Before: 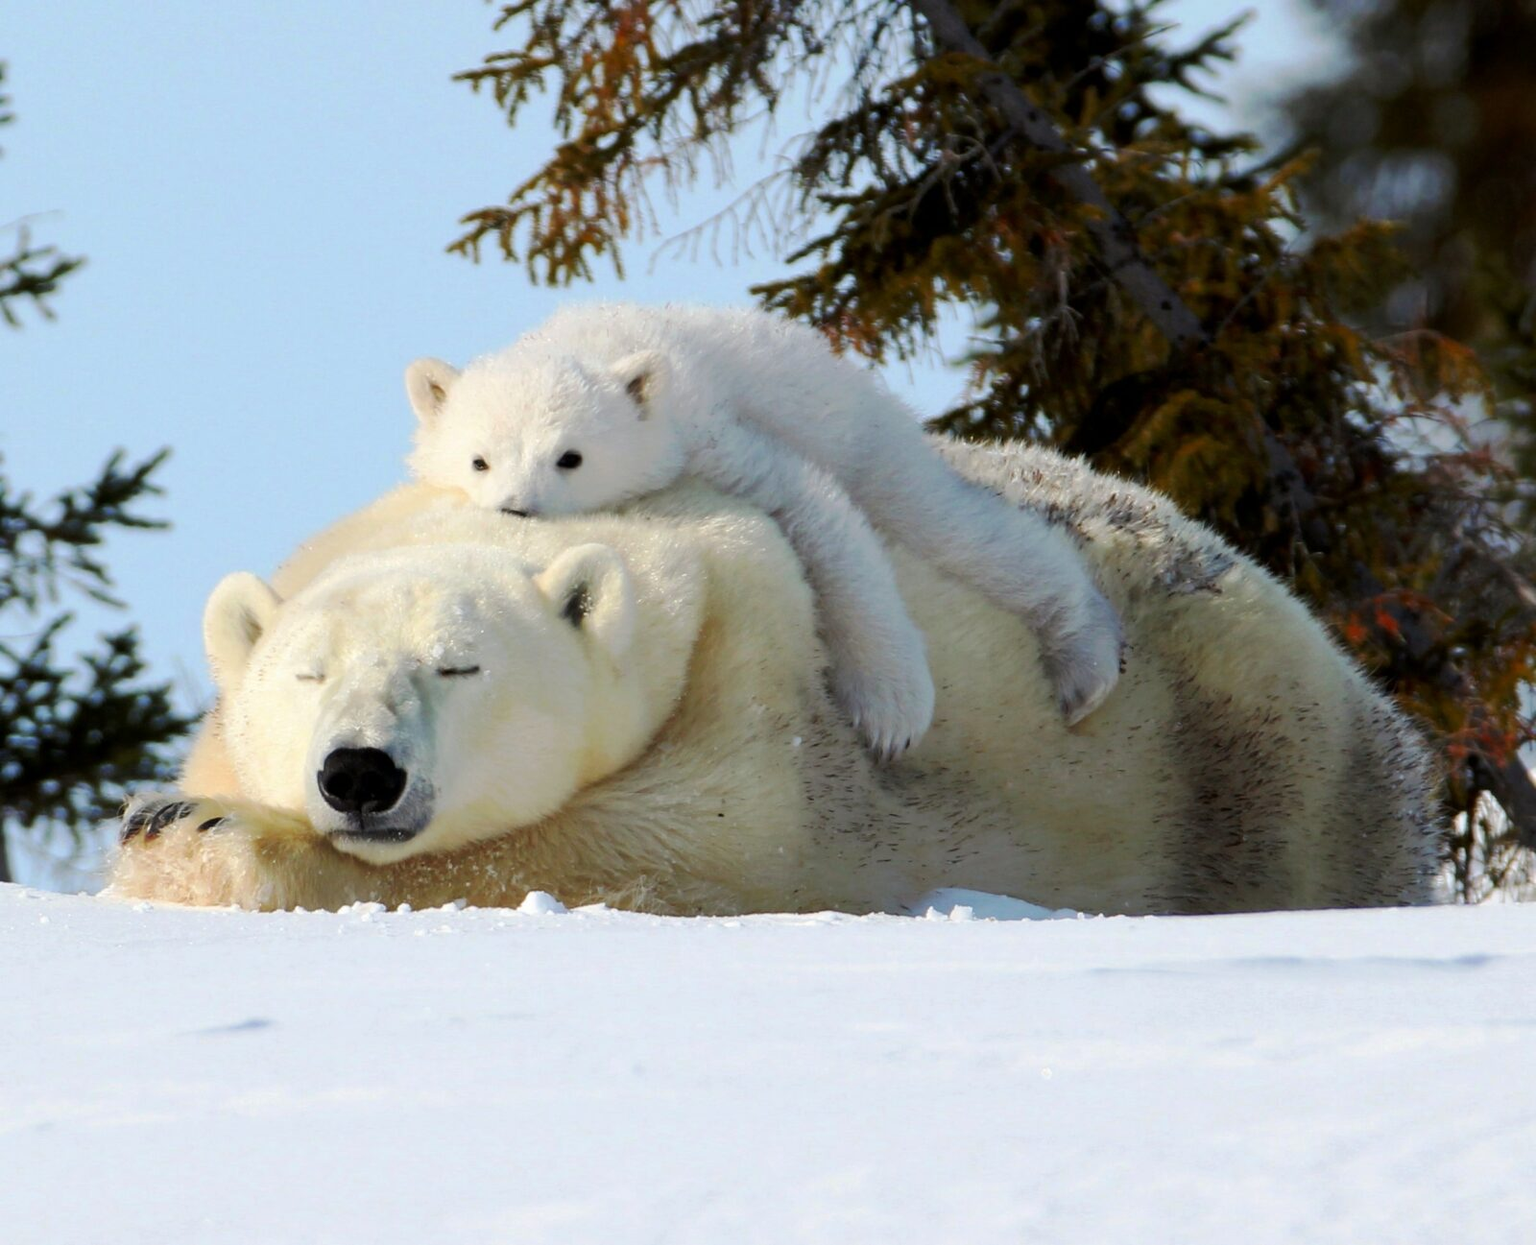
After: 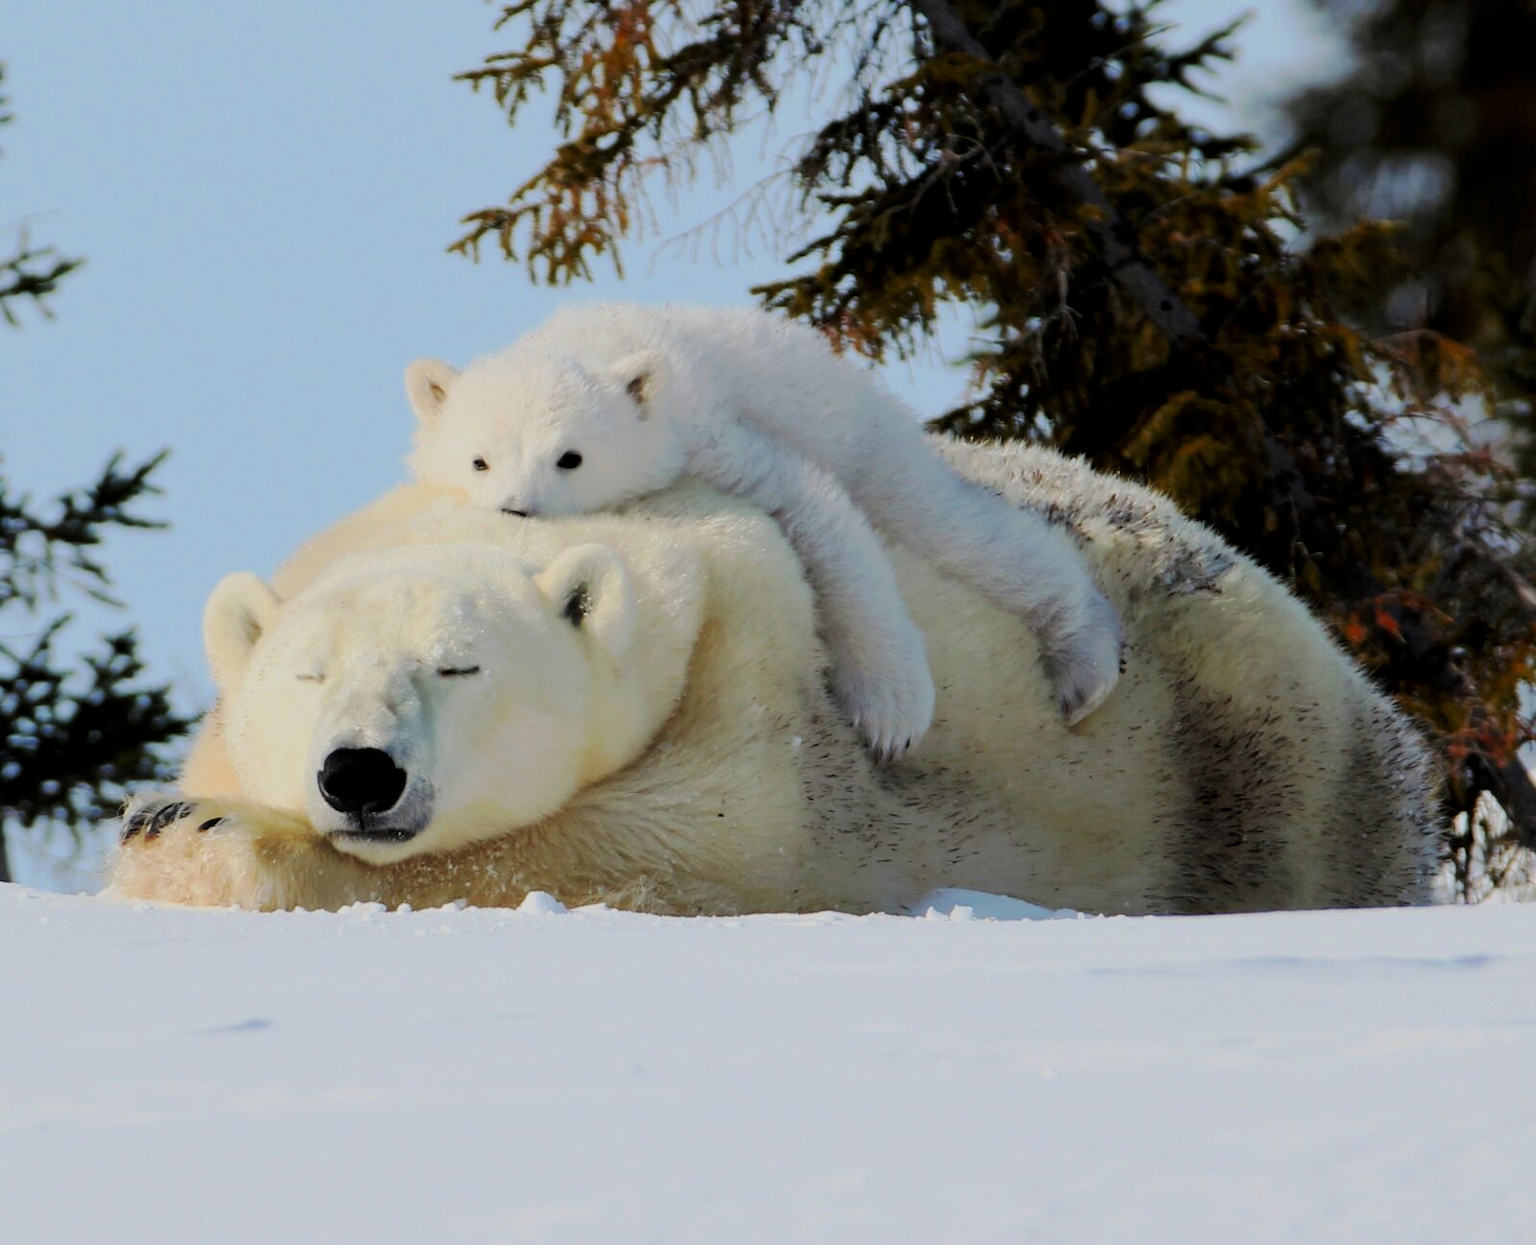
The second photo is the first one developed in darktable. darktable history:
filmic rgb: black relative exposure -7.65 EV, white relative exposure 4.56 EV, hardness 3.61, color science v6 (2022)
local contrast: mode bilateral grid, contrast 20, coarseness 50, detail 102%, midtone range 0.2
